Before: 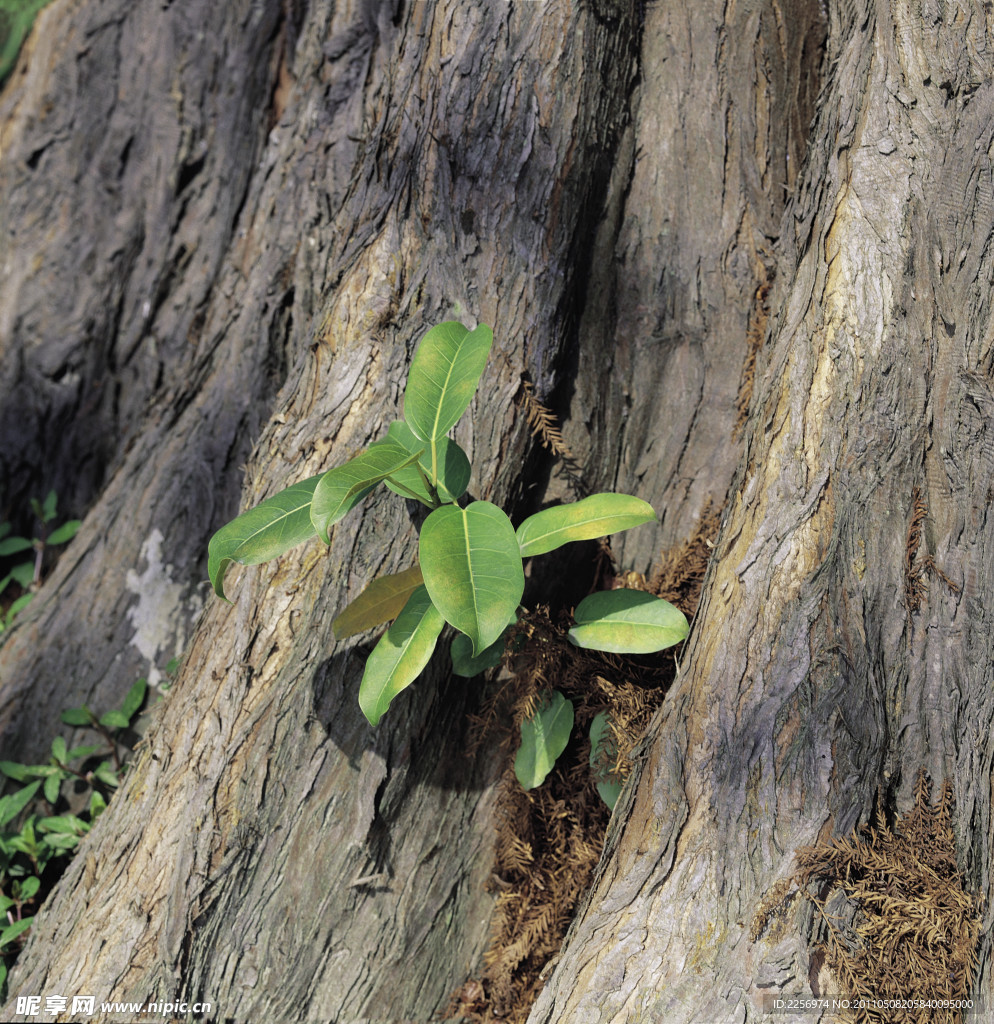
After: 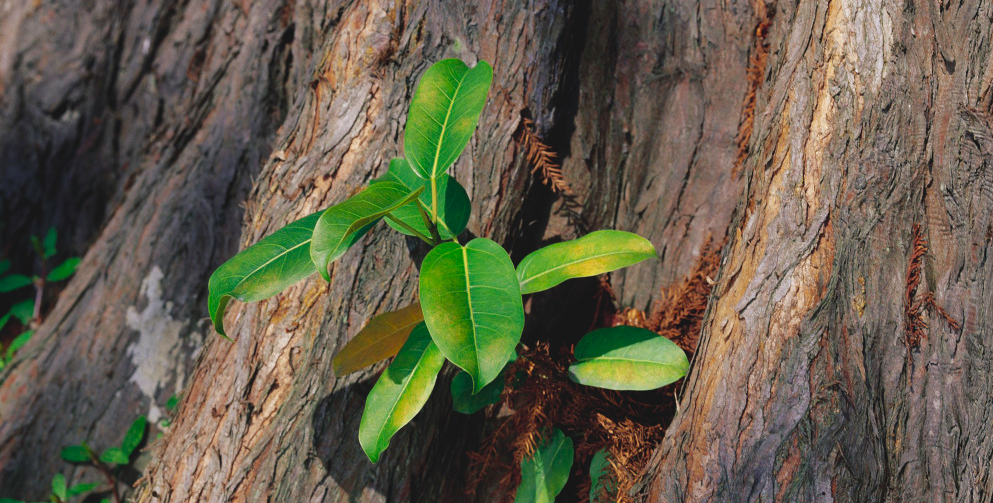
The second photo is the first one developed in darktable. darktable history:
contrast brightness saturation: brightness -0.253, saturation 0.202
crop and rotate: top 25.744%, bottom 25.063%
exposure: black level correction -0.026, exposure -0.12 EV, compensate highlight preservation false
